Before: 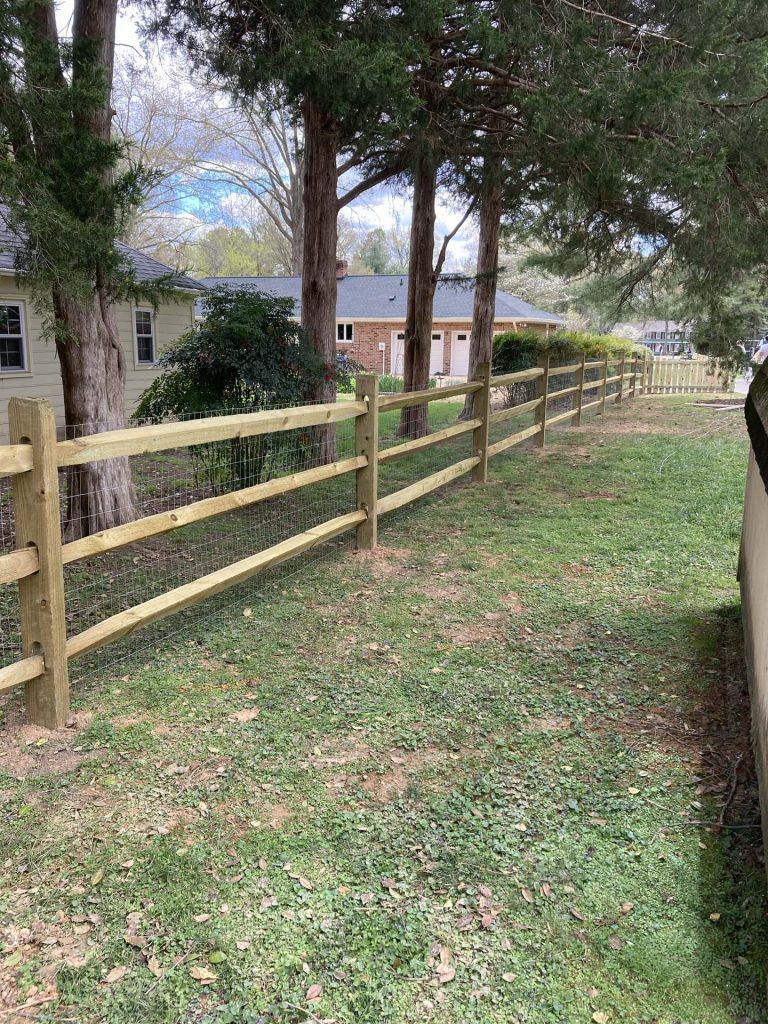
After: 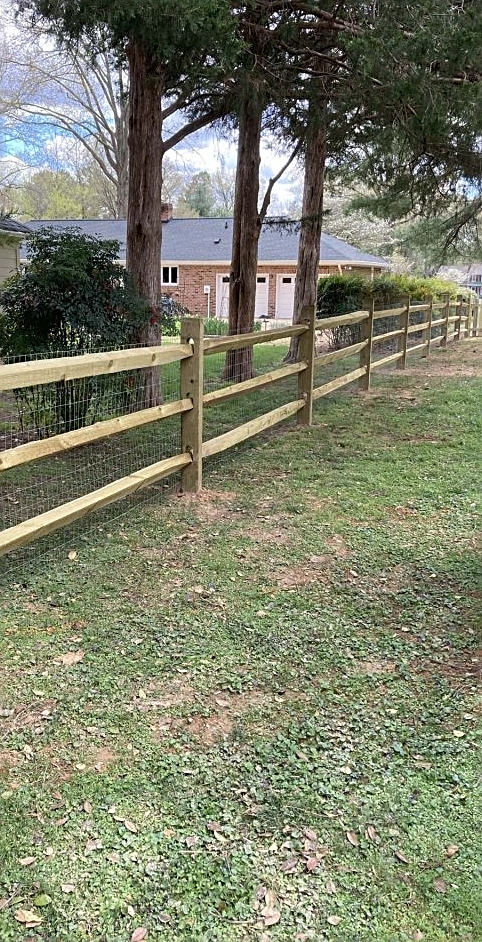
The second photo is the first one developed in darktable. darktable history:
sharpen: on, module defaults
crop and rotate: left 22.802%, top 5.623%, right 14.4%, bottom 2.34%
